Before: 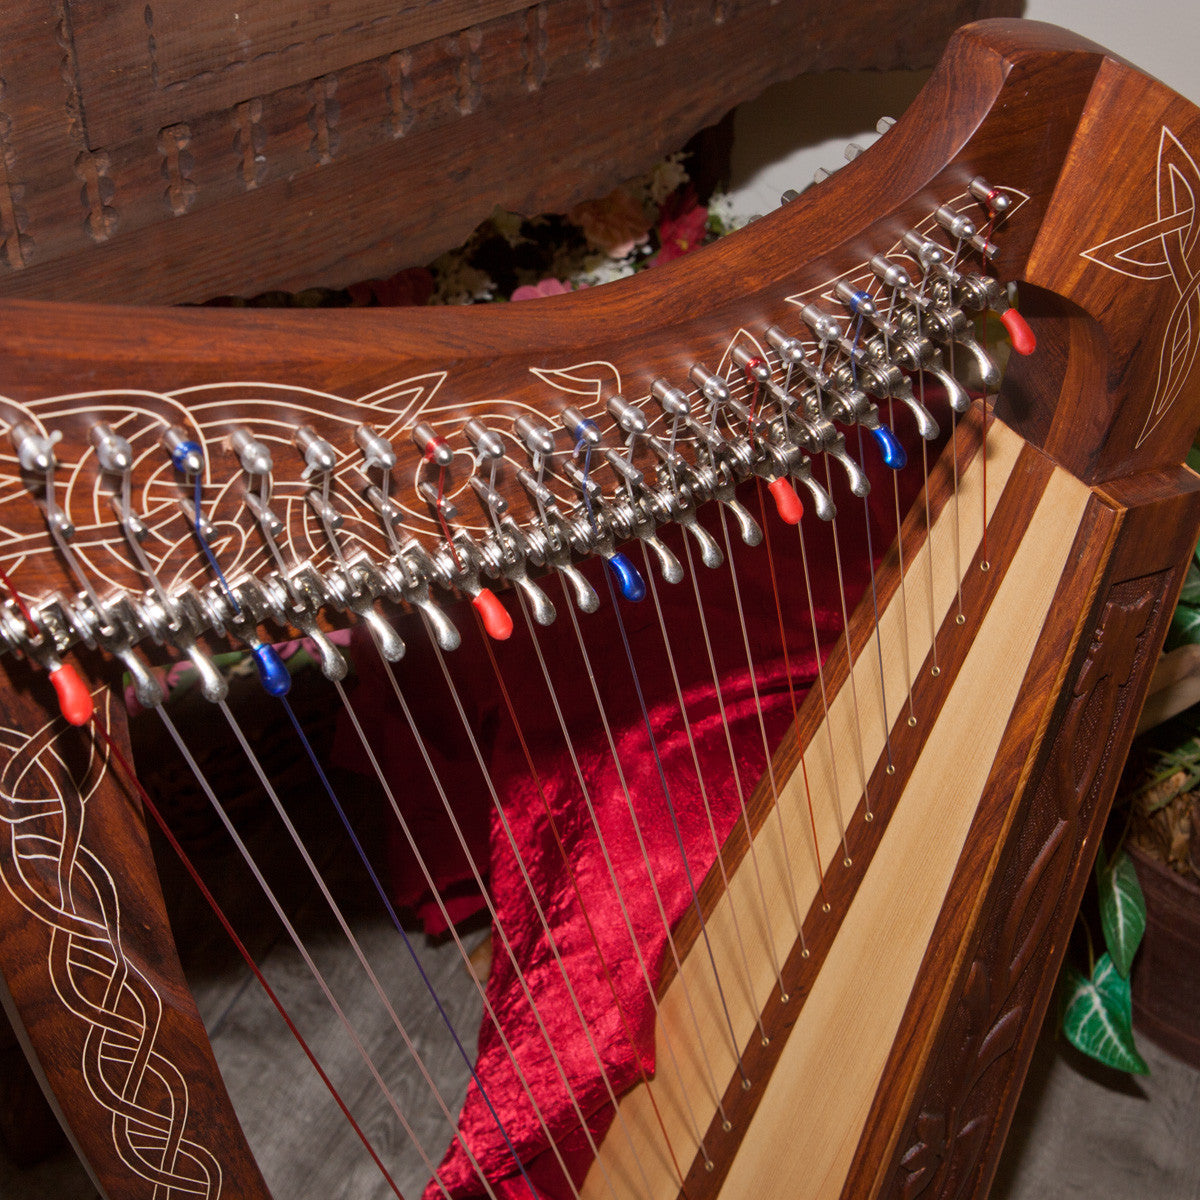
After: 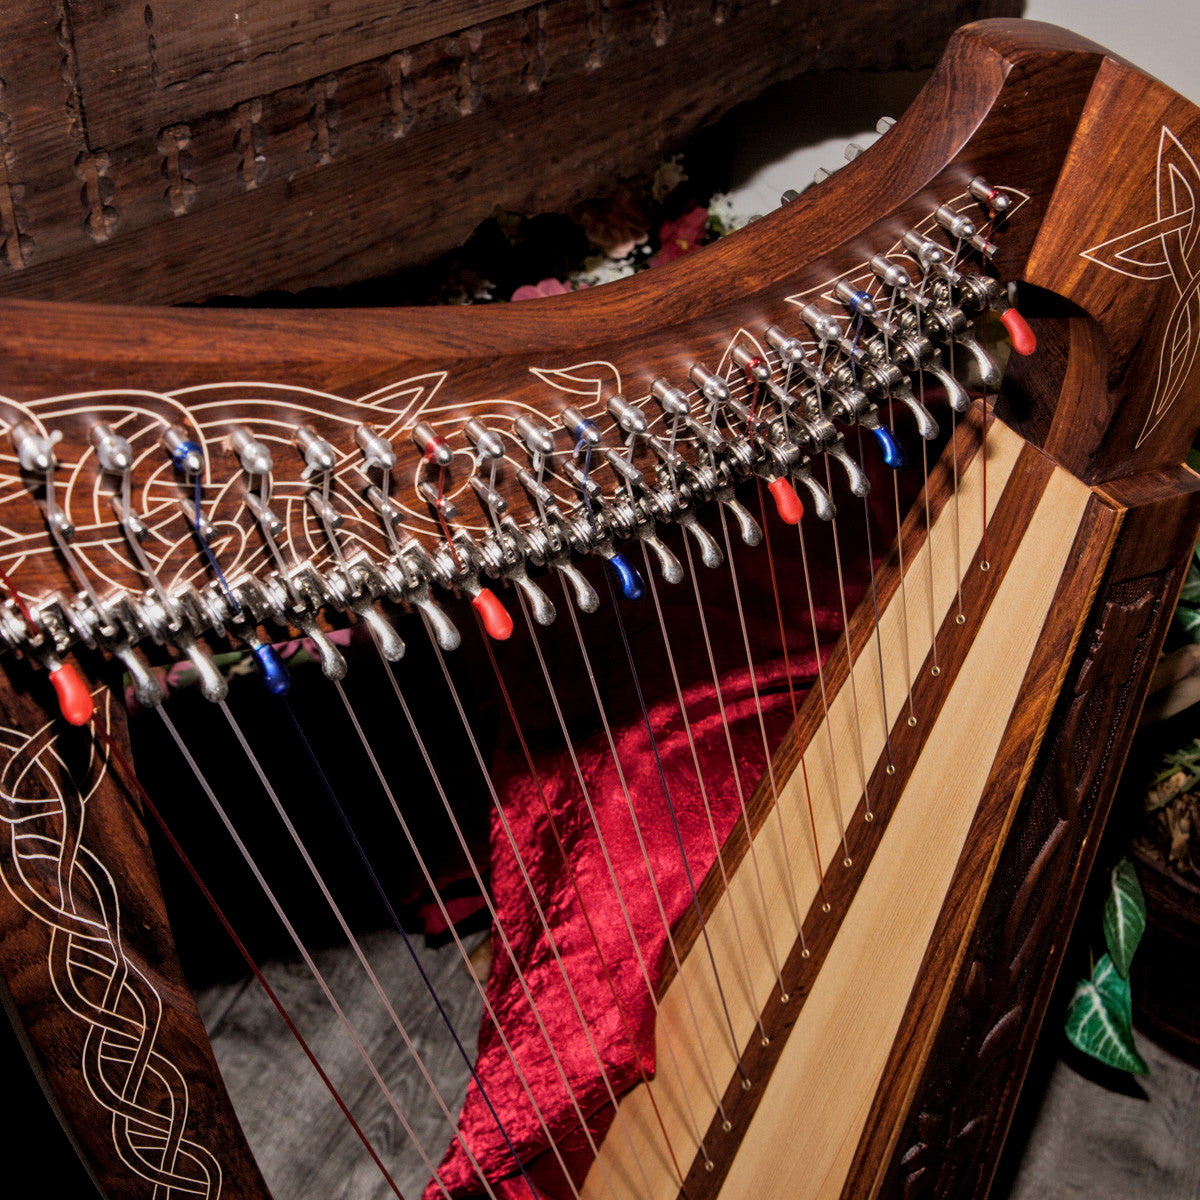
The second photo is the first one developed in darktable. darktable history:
local contrast: on, module defaults
filmic rgb: black relative exposure -5 EV, white relative exposure 3.2 EV, hardness 3.42, contrast 1.2, highlights saturation mix -50%
